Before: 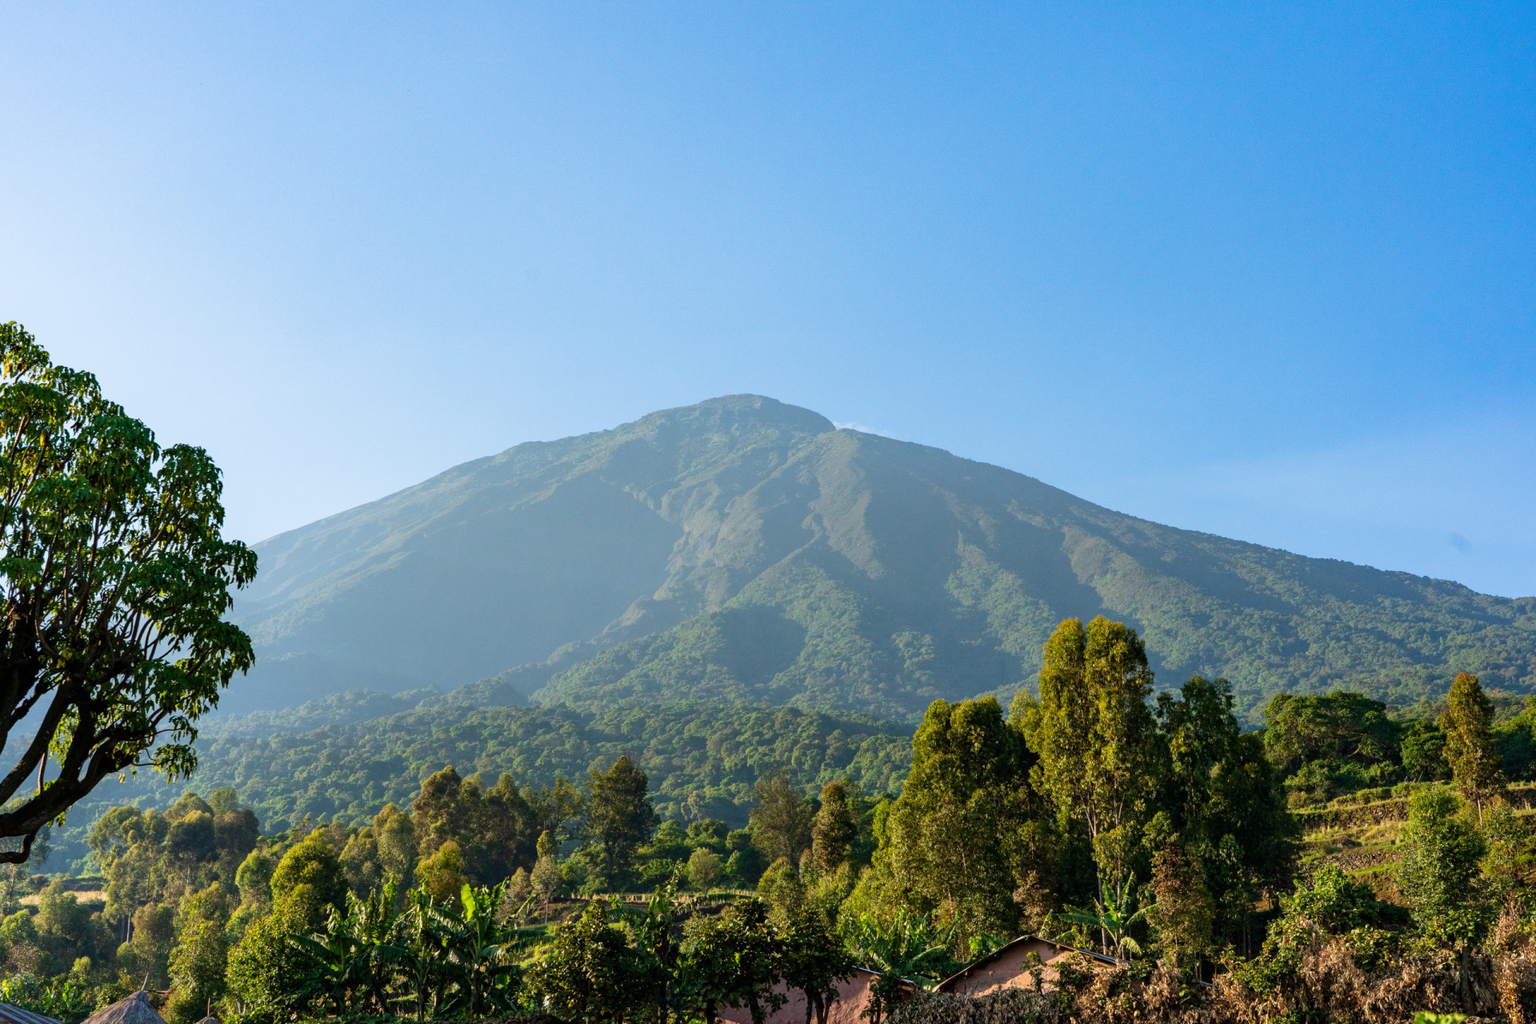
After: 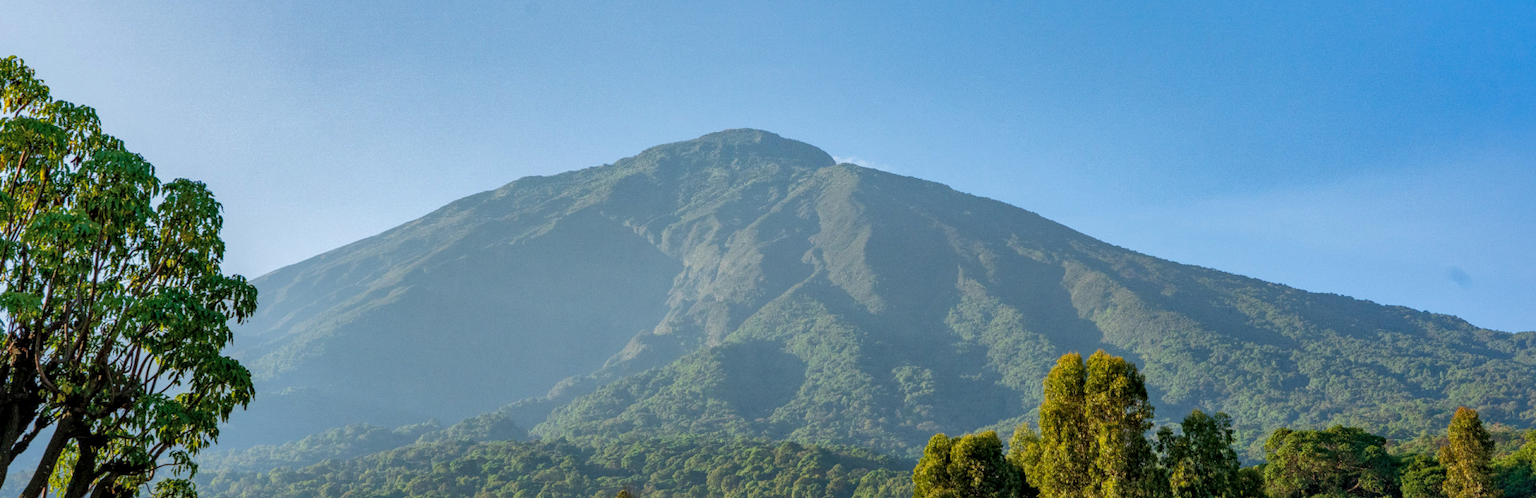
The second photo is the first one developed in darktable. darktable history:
shadows and highlights: shadows 59.68, highlights -59.84
crop and rotate: top 25.967%, bottom 25.312%
local contrast: on, module defaults
